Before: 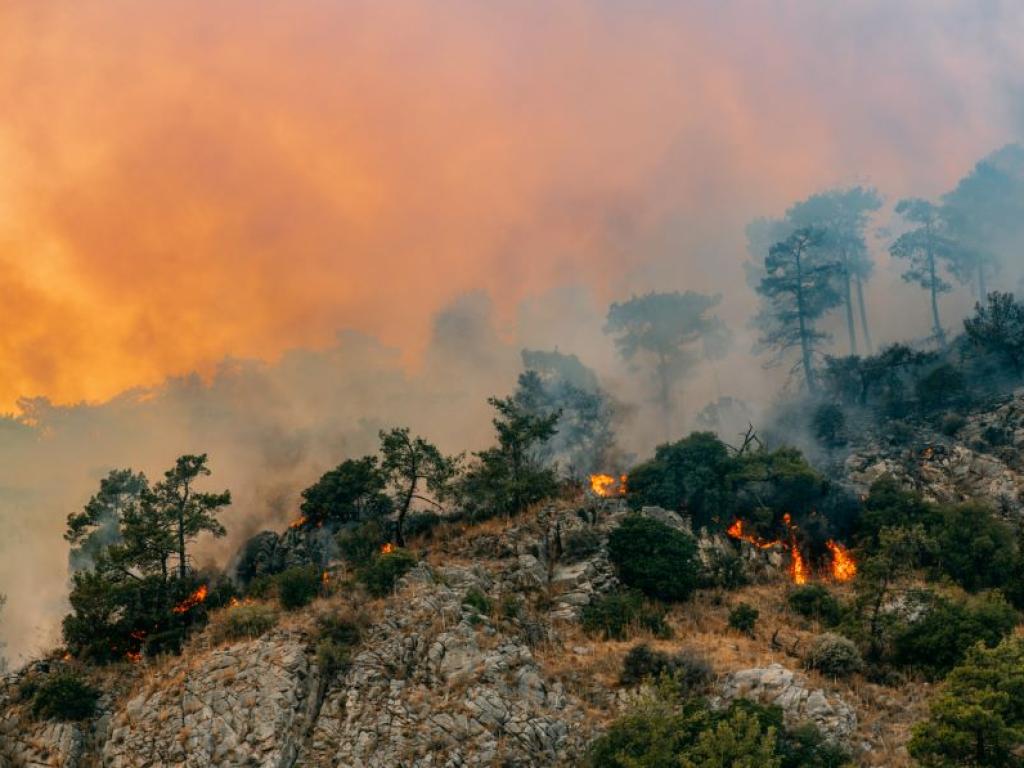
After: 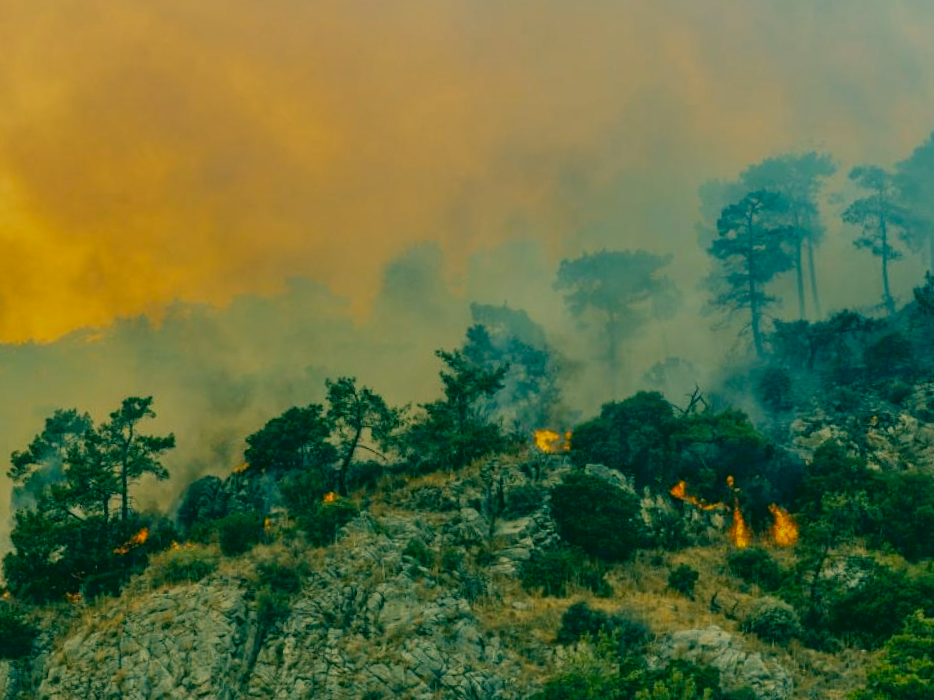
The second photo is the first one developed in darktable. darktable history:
tone equalizer: -8 EV 0.25 EV, -7 EV 0.417 EV, -6 EV 0.417 EV, -5 EV 0.25 EV, -3 EV -0.25 EV, -2 EV -0.417 EV, -1 EV -0.417 EV, +0 EV -0.25 EV, edges refinement/feathering 500, mask exposure compensation -1.57 EV, preserve details guided filter
crop and rotate: angle -1.96°, left 3.097%, top 4.154%, right 1.586%, bottom 0.529%
color correction: highlights a* 1.83, highlights b* 34.02, shadows a* -36.68, shadows b* -5.48
color calibration: illuminant as shot in camera, x 0.358, y 0.373, temperature 4628.91 K
